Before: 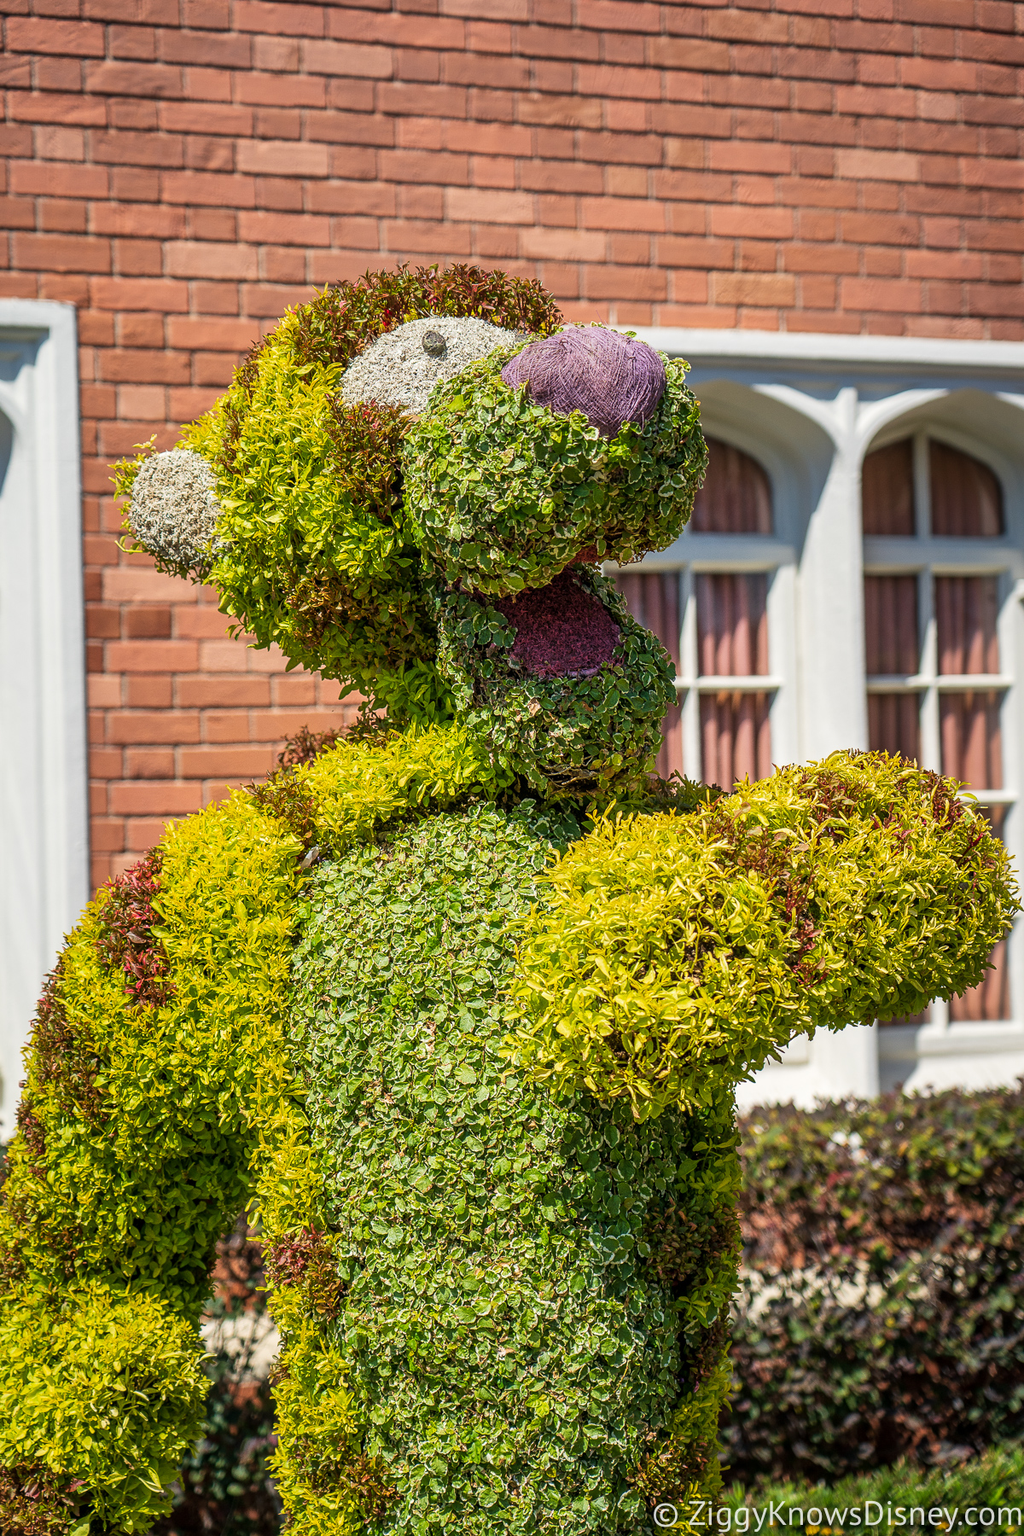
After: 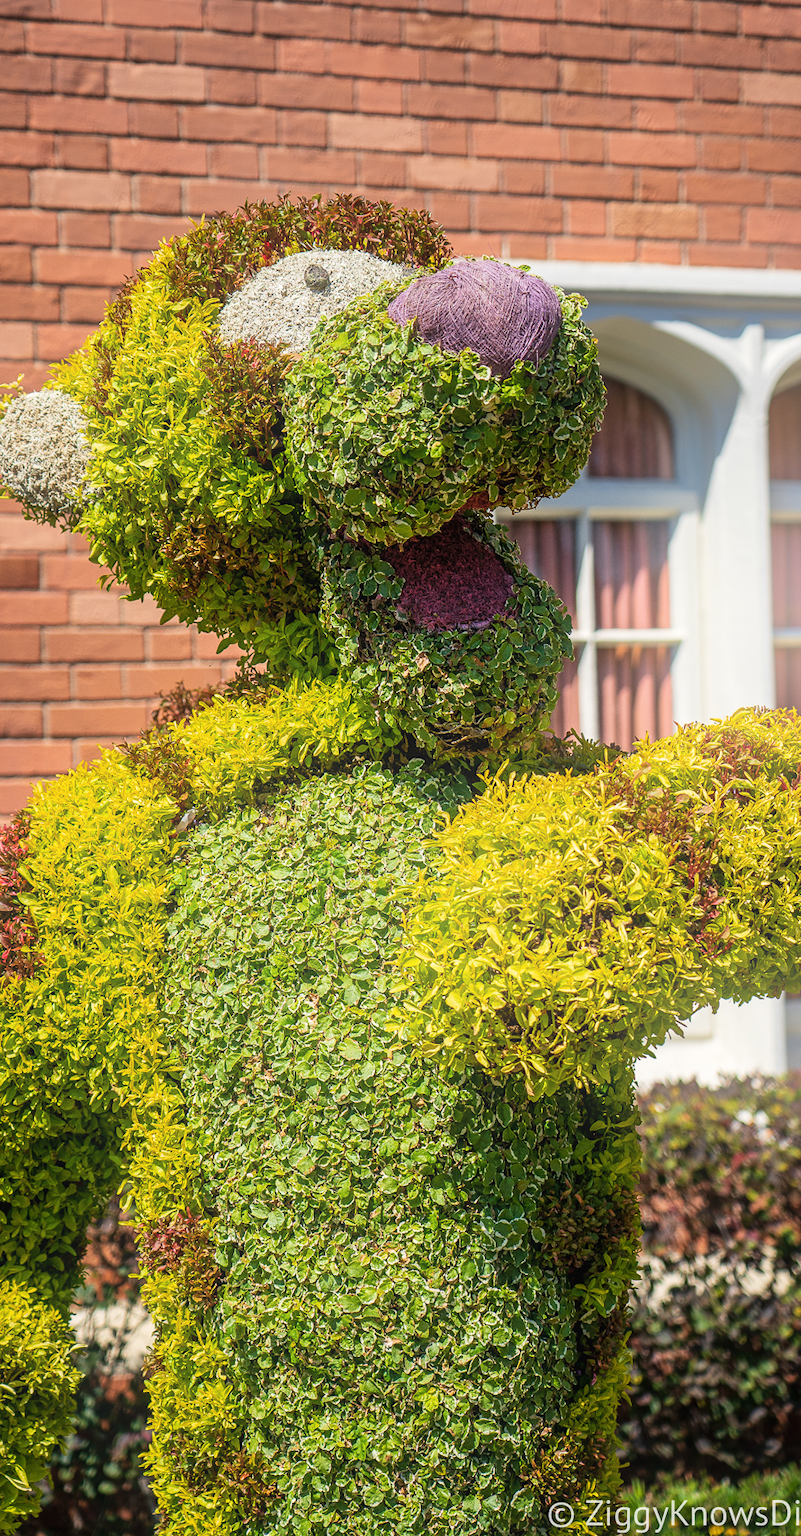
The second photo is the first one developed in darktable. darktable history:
bloom: size 16%, threshold 98%, strength 20%
crop and rotate: left 13.15%, top 5.251%, right 12.609%
